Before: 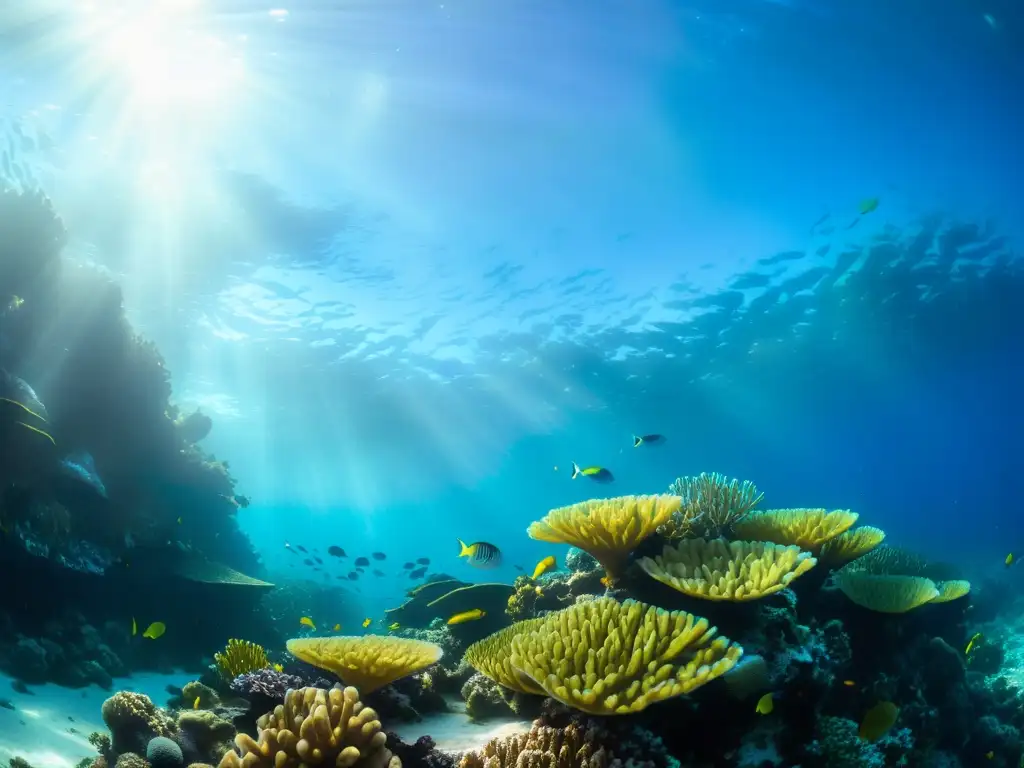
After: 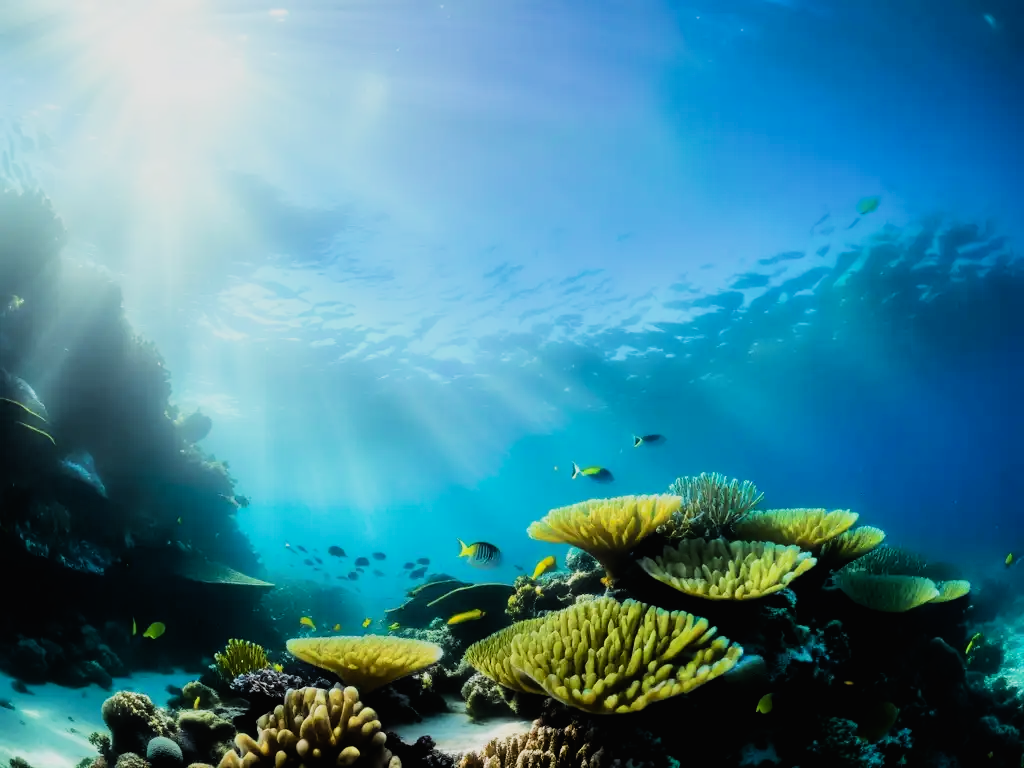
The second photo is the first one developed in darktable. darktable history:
filmic rgb: black relative exposure -5.03 EV, white relative exposure 3.97 EV, threshold 3.04 EV, hardness 2.9, contrast 1.386, highlights saturation mix -31.49%, enable highlight reconstruction true
contrast brightness saturation: contrast -0.022, brightness -0.013, saturation 0.027
